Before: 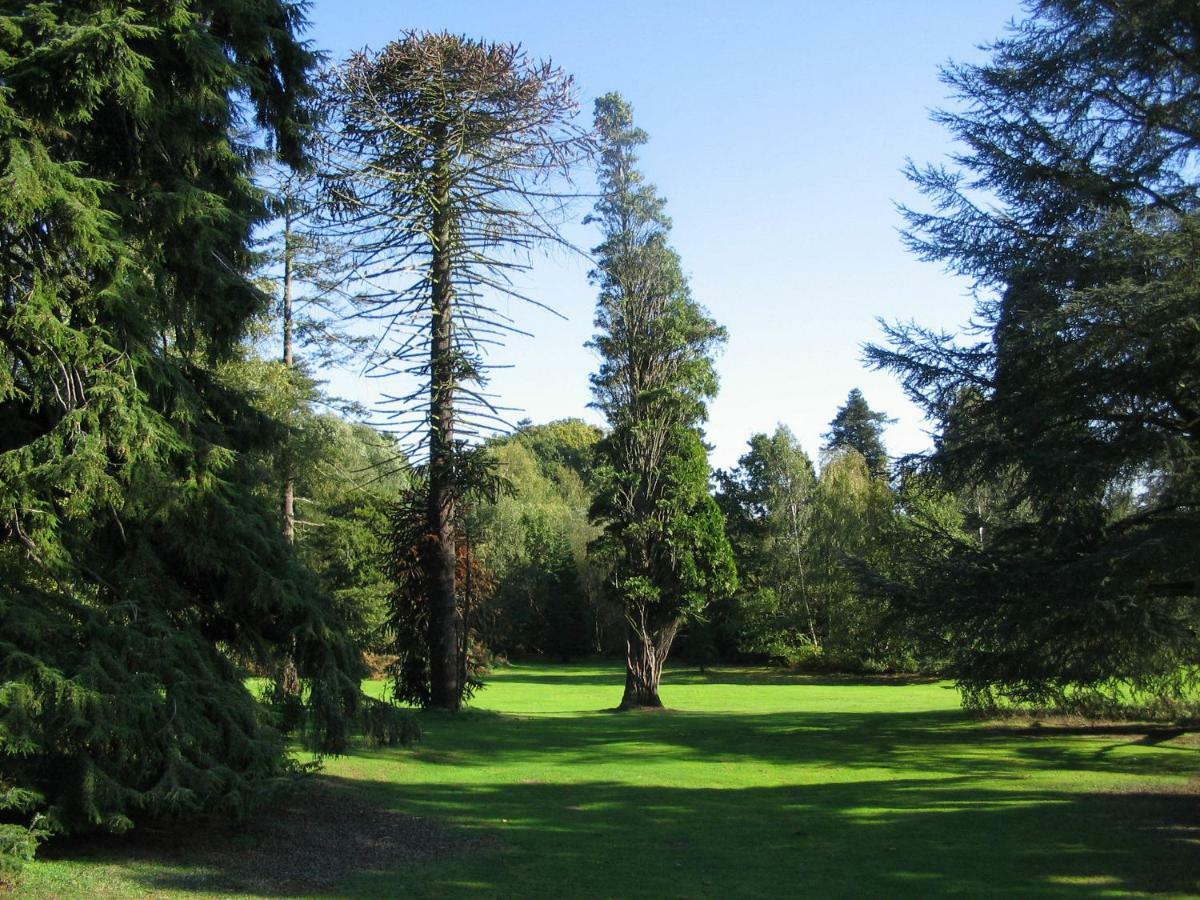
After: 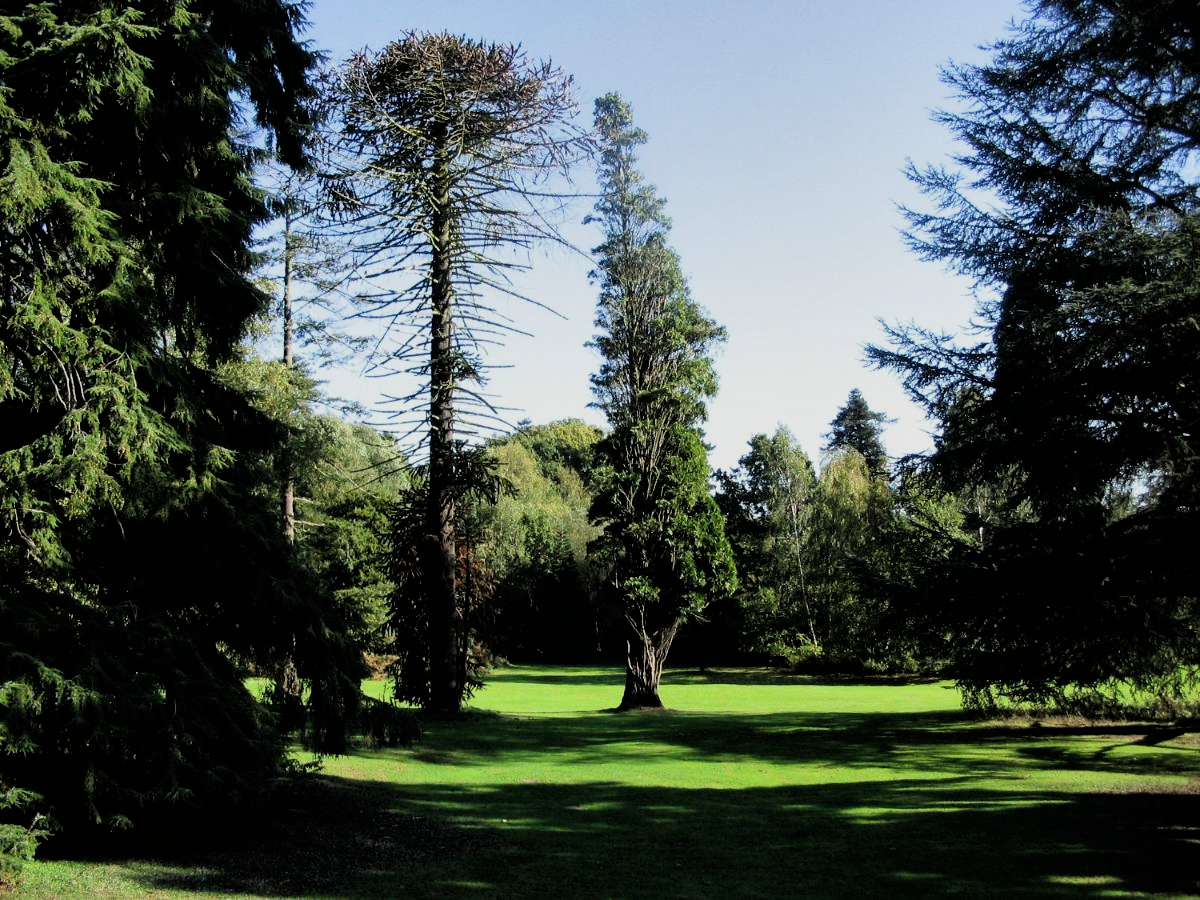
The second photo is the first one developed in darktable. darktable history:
shadows and highlights: shadows 20.91, highlights -35.45, soften with gaussian
filmic rgb: black relative exposure -5 EV, hardness 2.88, contrast 1.4, highlights saturation mix -30%
tone equalizer: on, module defaults
